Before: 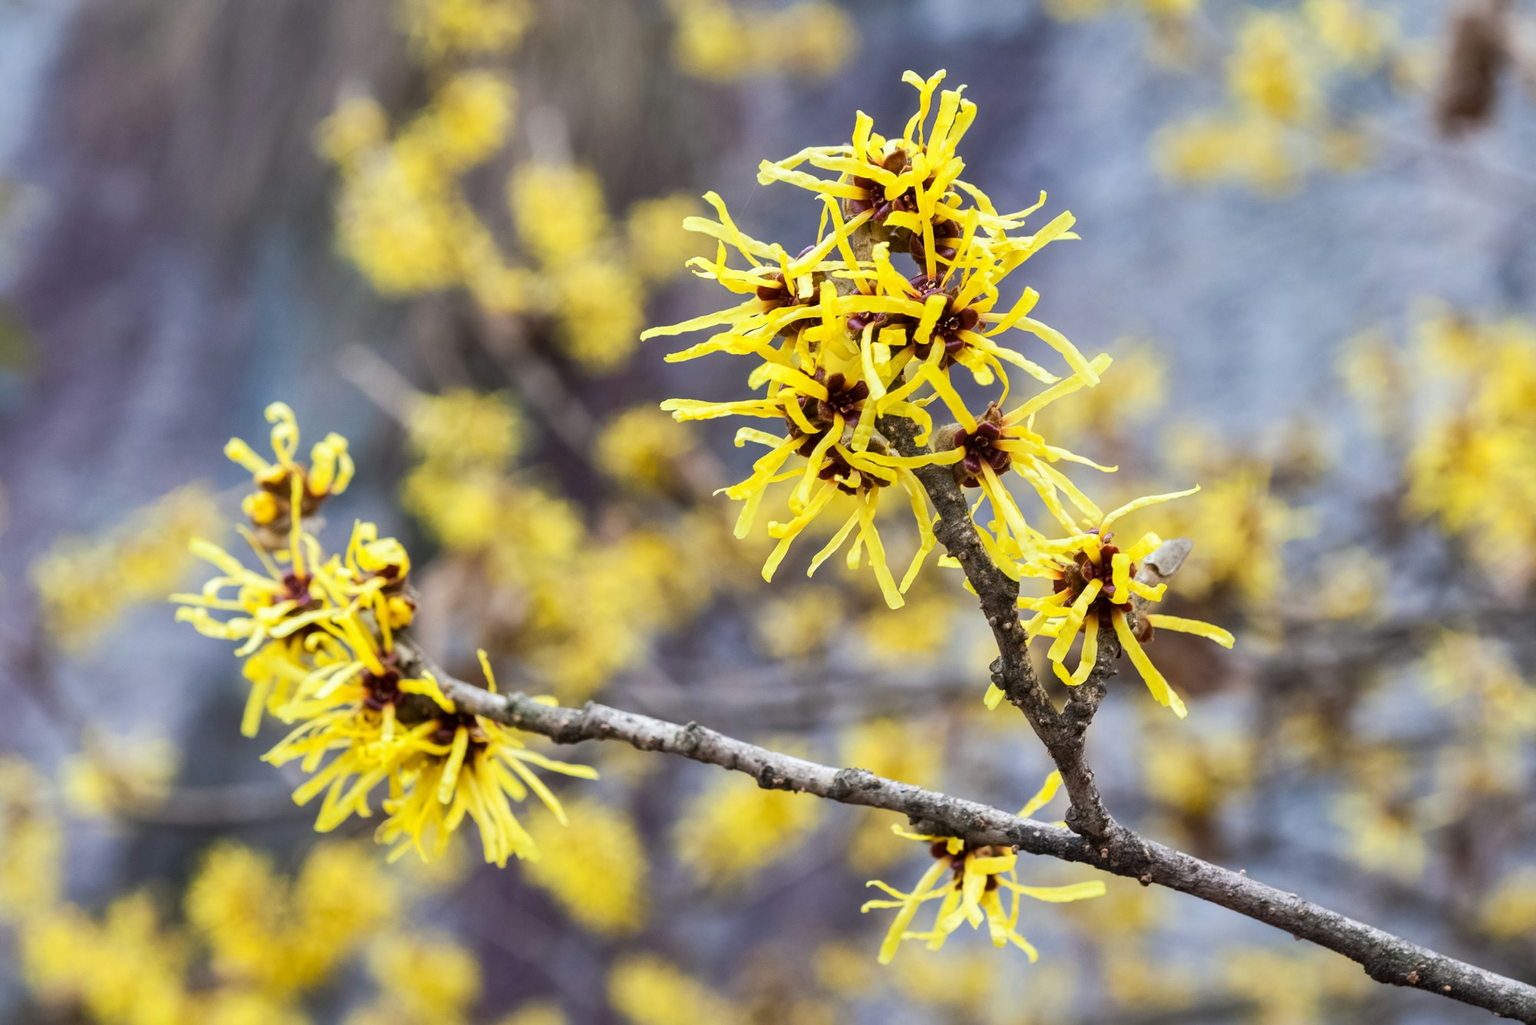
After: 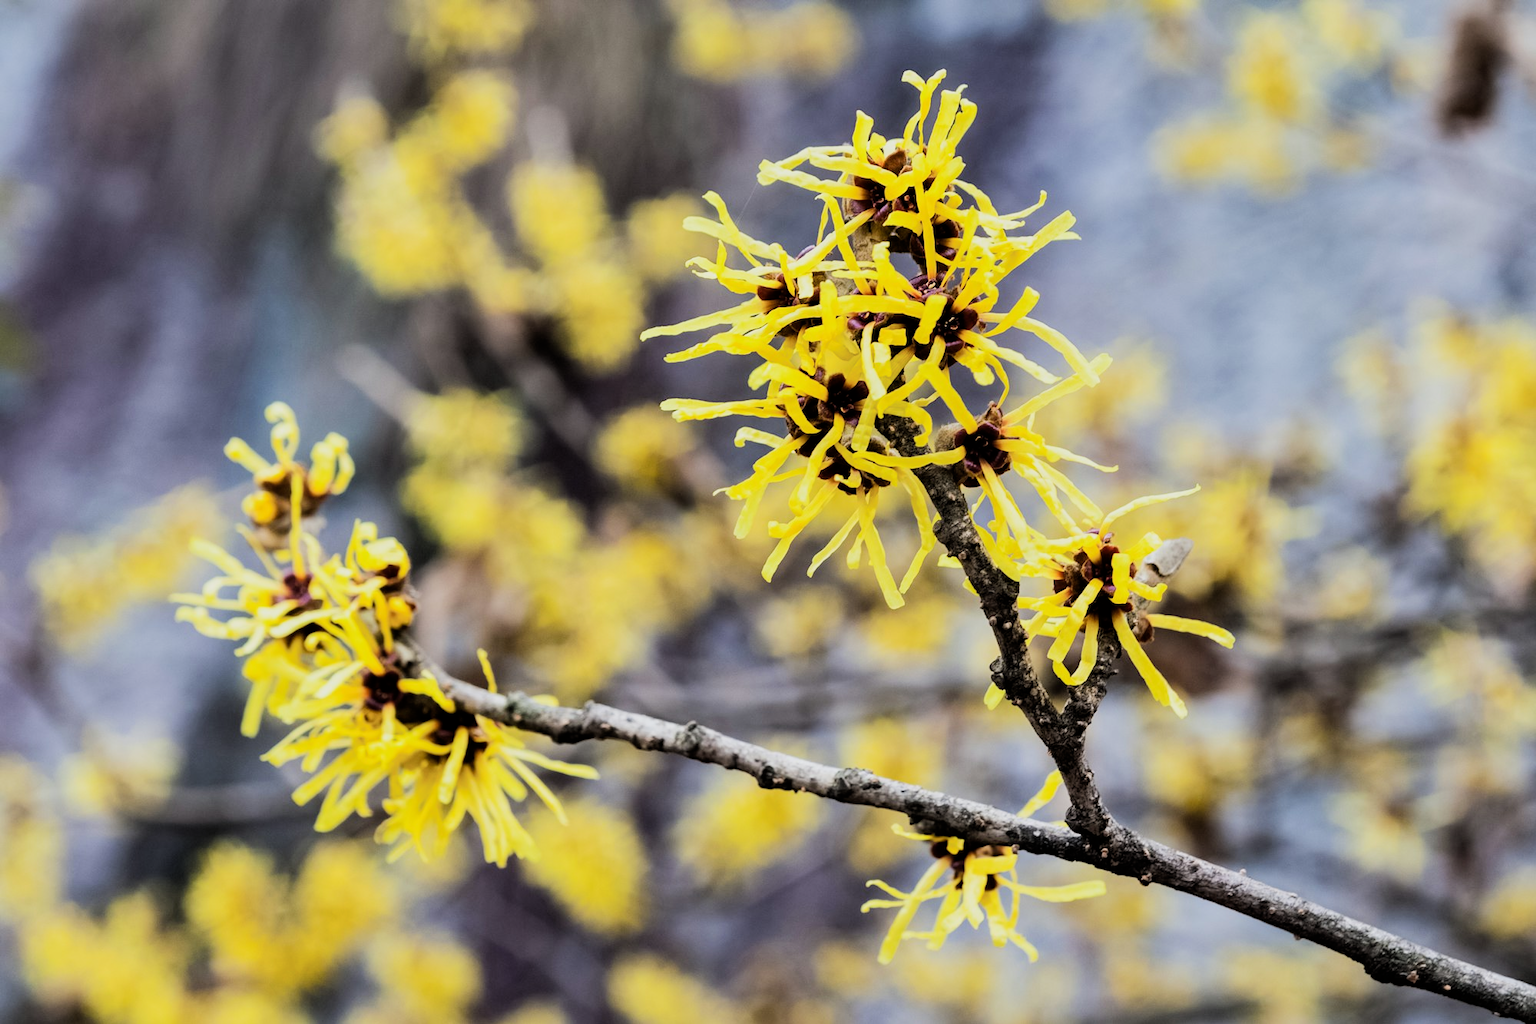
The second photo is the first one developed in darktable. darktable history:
filmic rgb: black relative exposure -5.11 EV, white relative exposure 3.97 EV, threshold 2.98 EV, hardness 2.88, contrast 1.397, highlights saturation mix -29.62%, enable highlight reconstruction true
